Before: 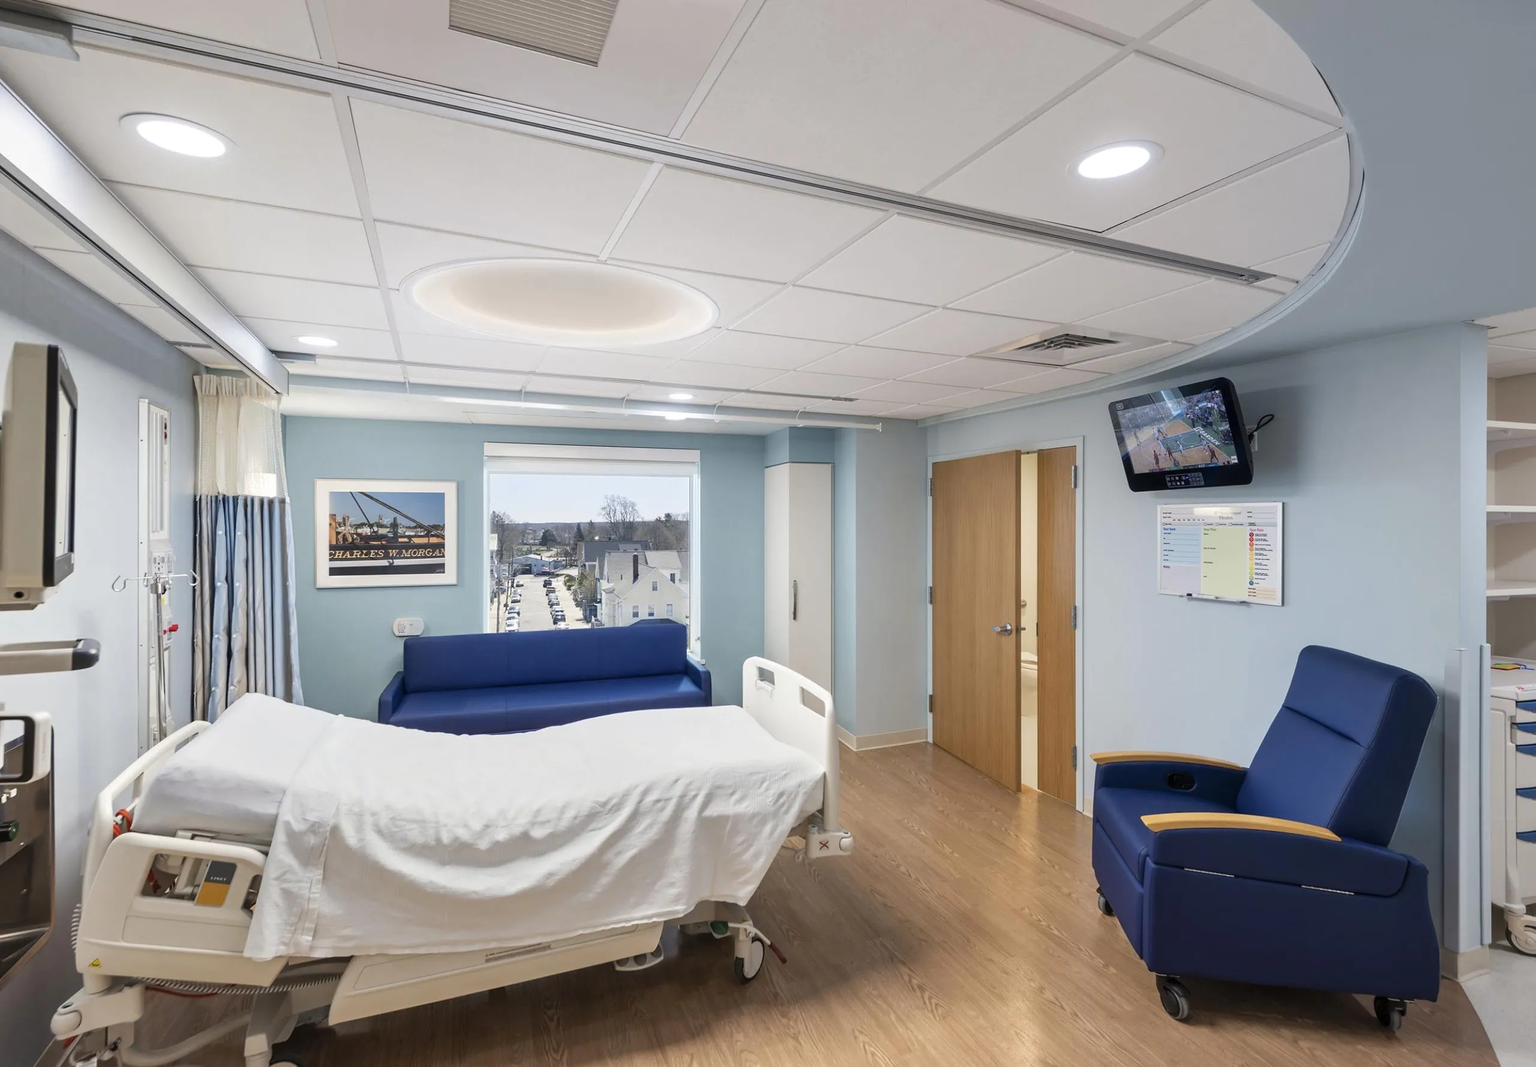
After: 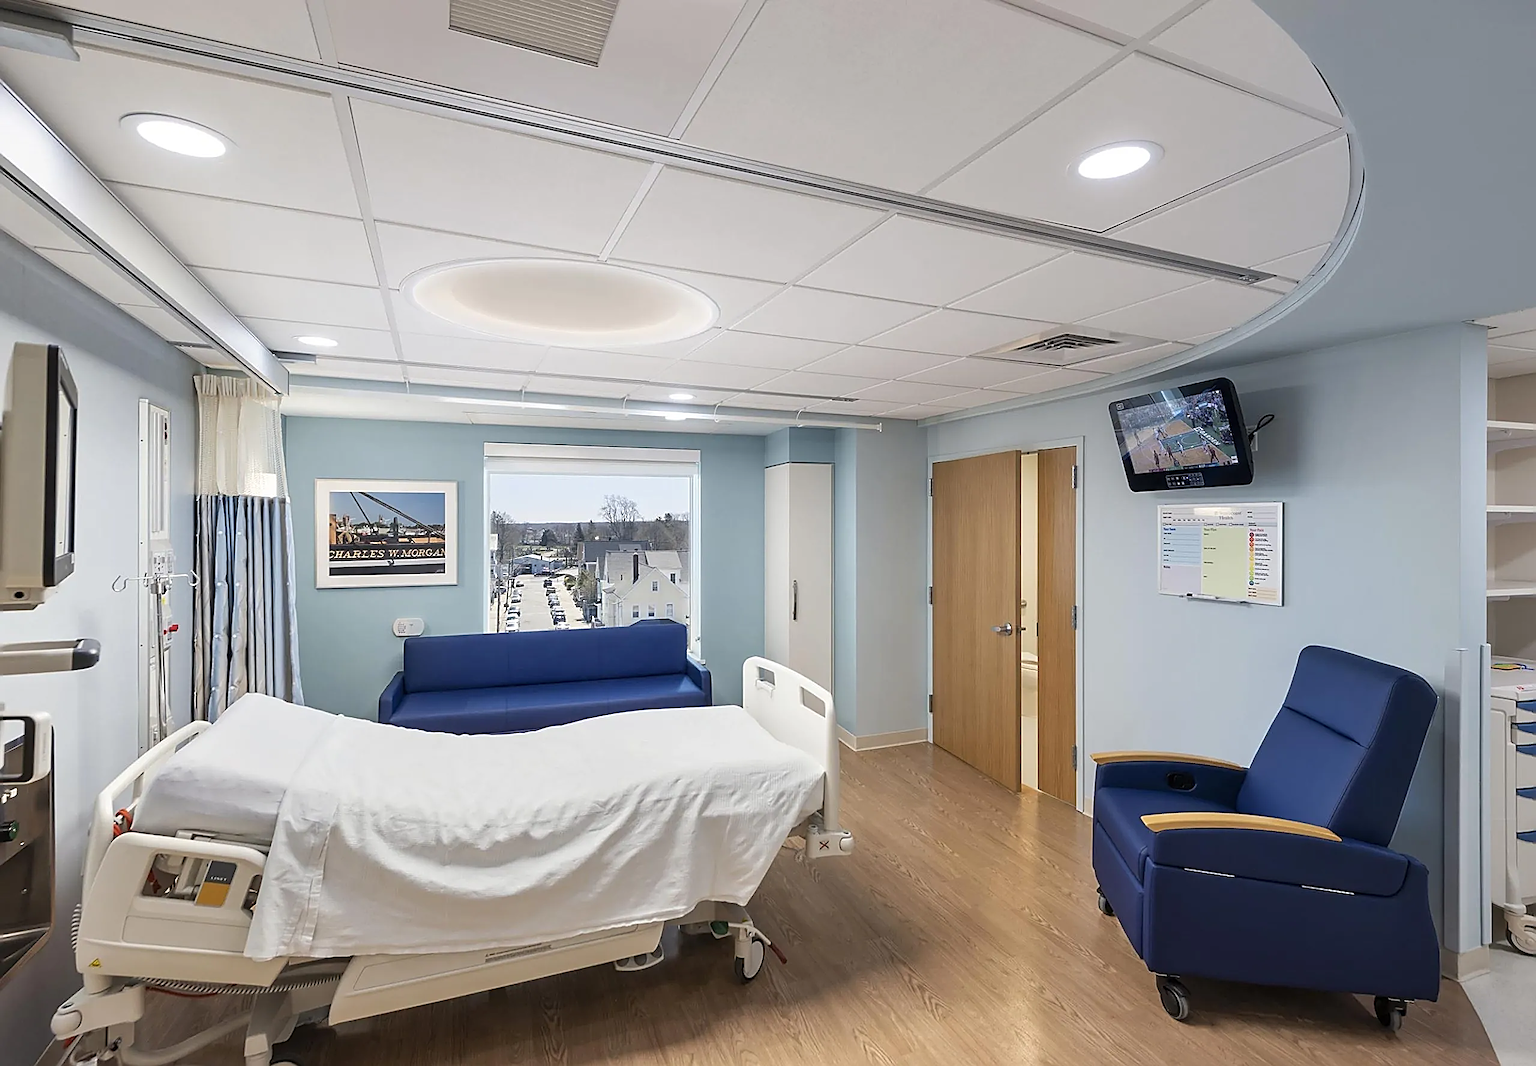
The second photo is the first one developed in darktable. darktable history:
sharpen: amount 1.013
